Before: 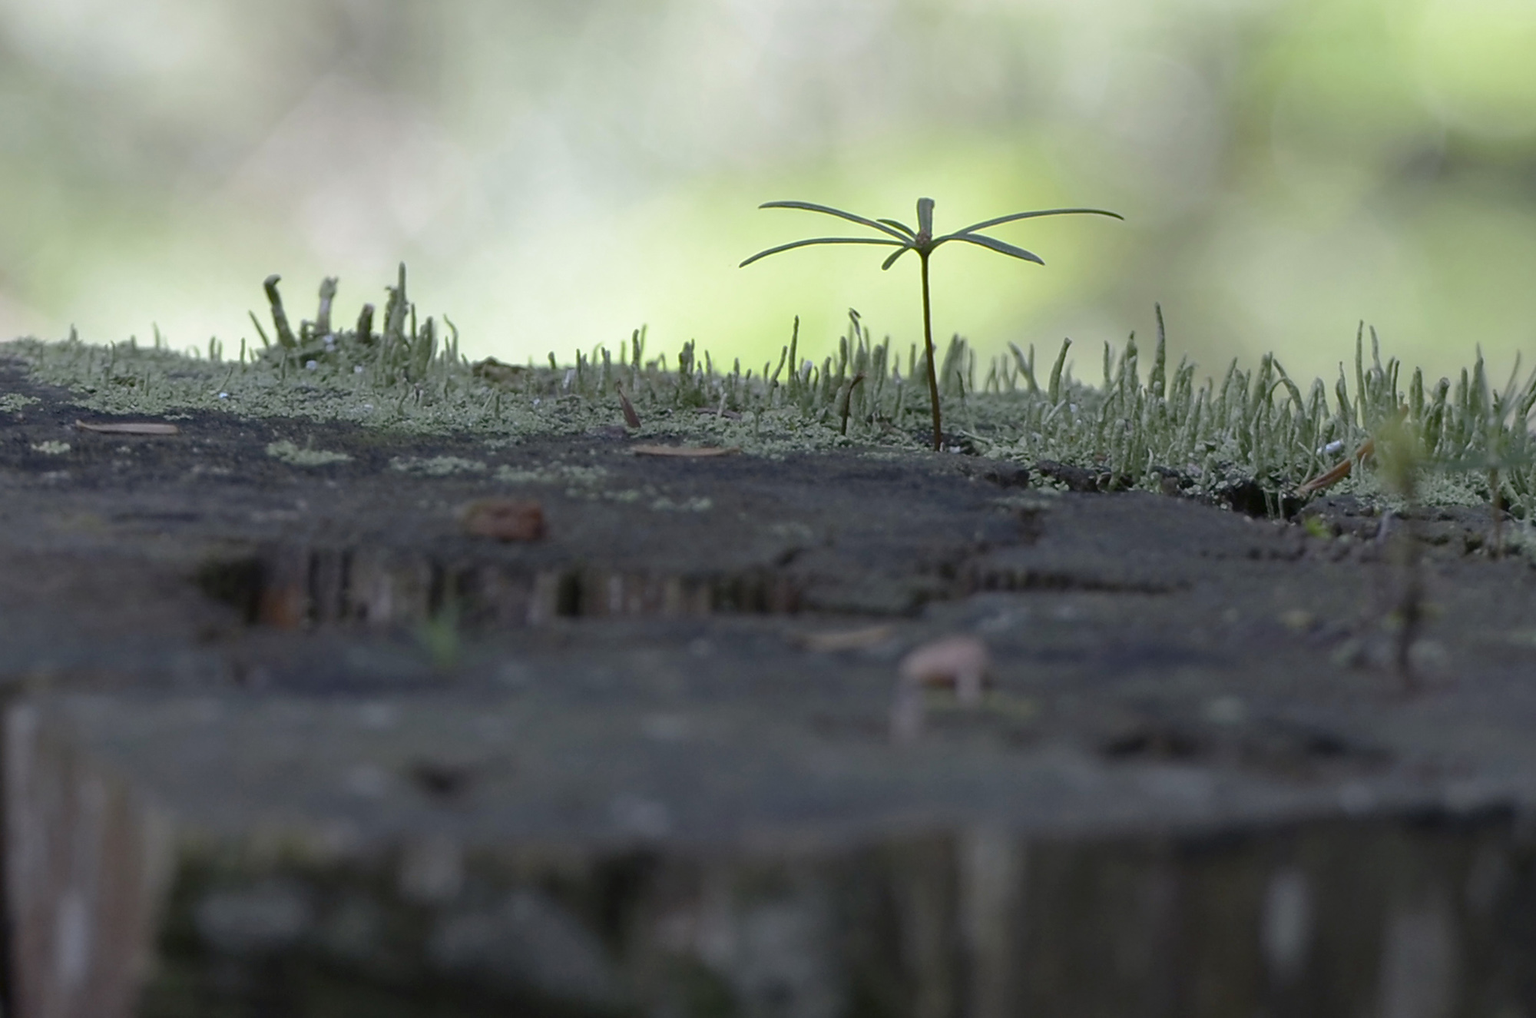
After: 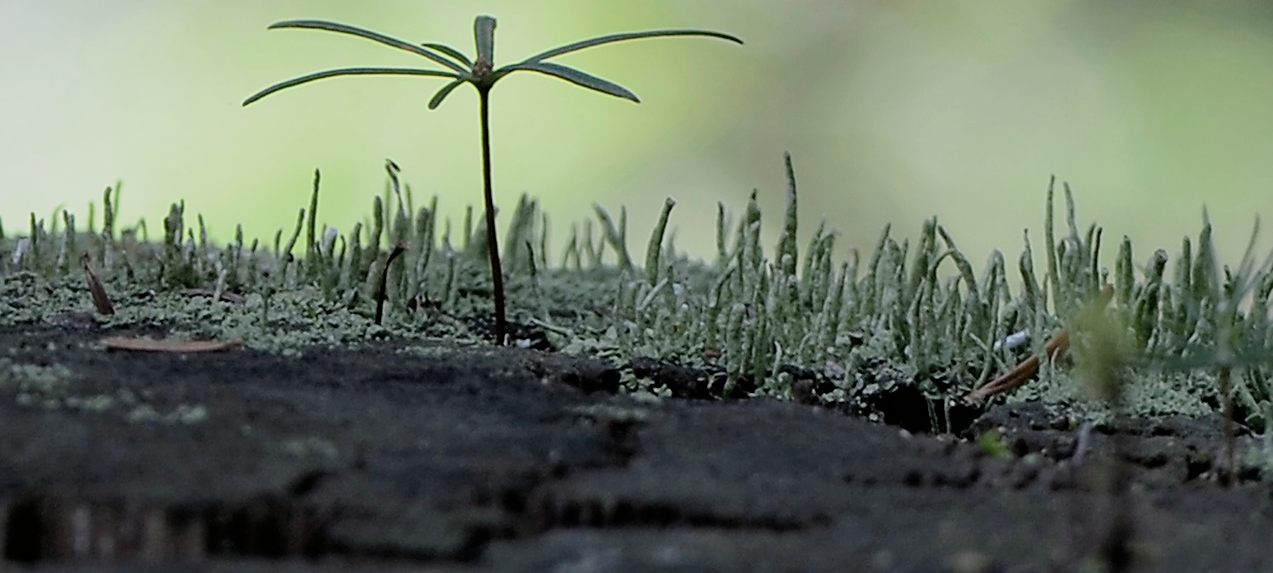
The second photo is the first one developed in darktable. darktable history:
sharpen: on, module defaults
filmic rgb: black relative exposure -5 EV, hardness 2.88, contrast 1.2
crop: left 36.005%, top 18.293%, right 0.31%, bottom 38.444%
